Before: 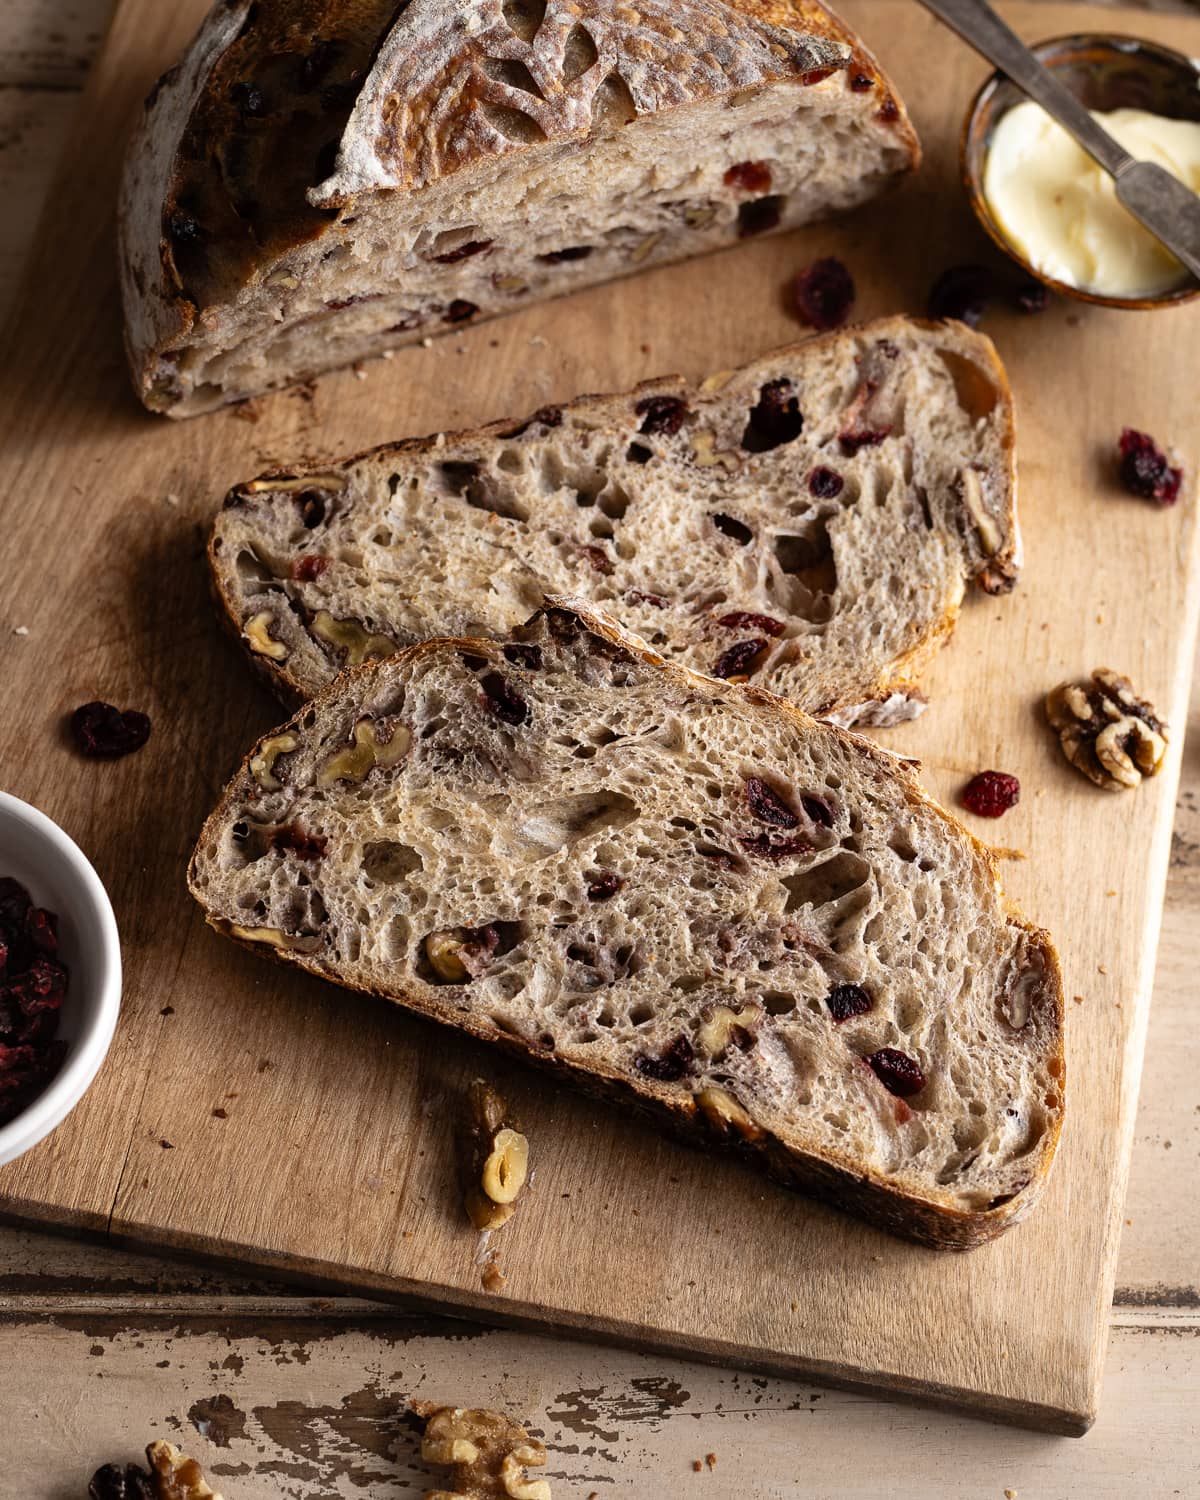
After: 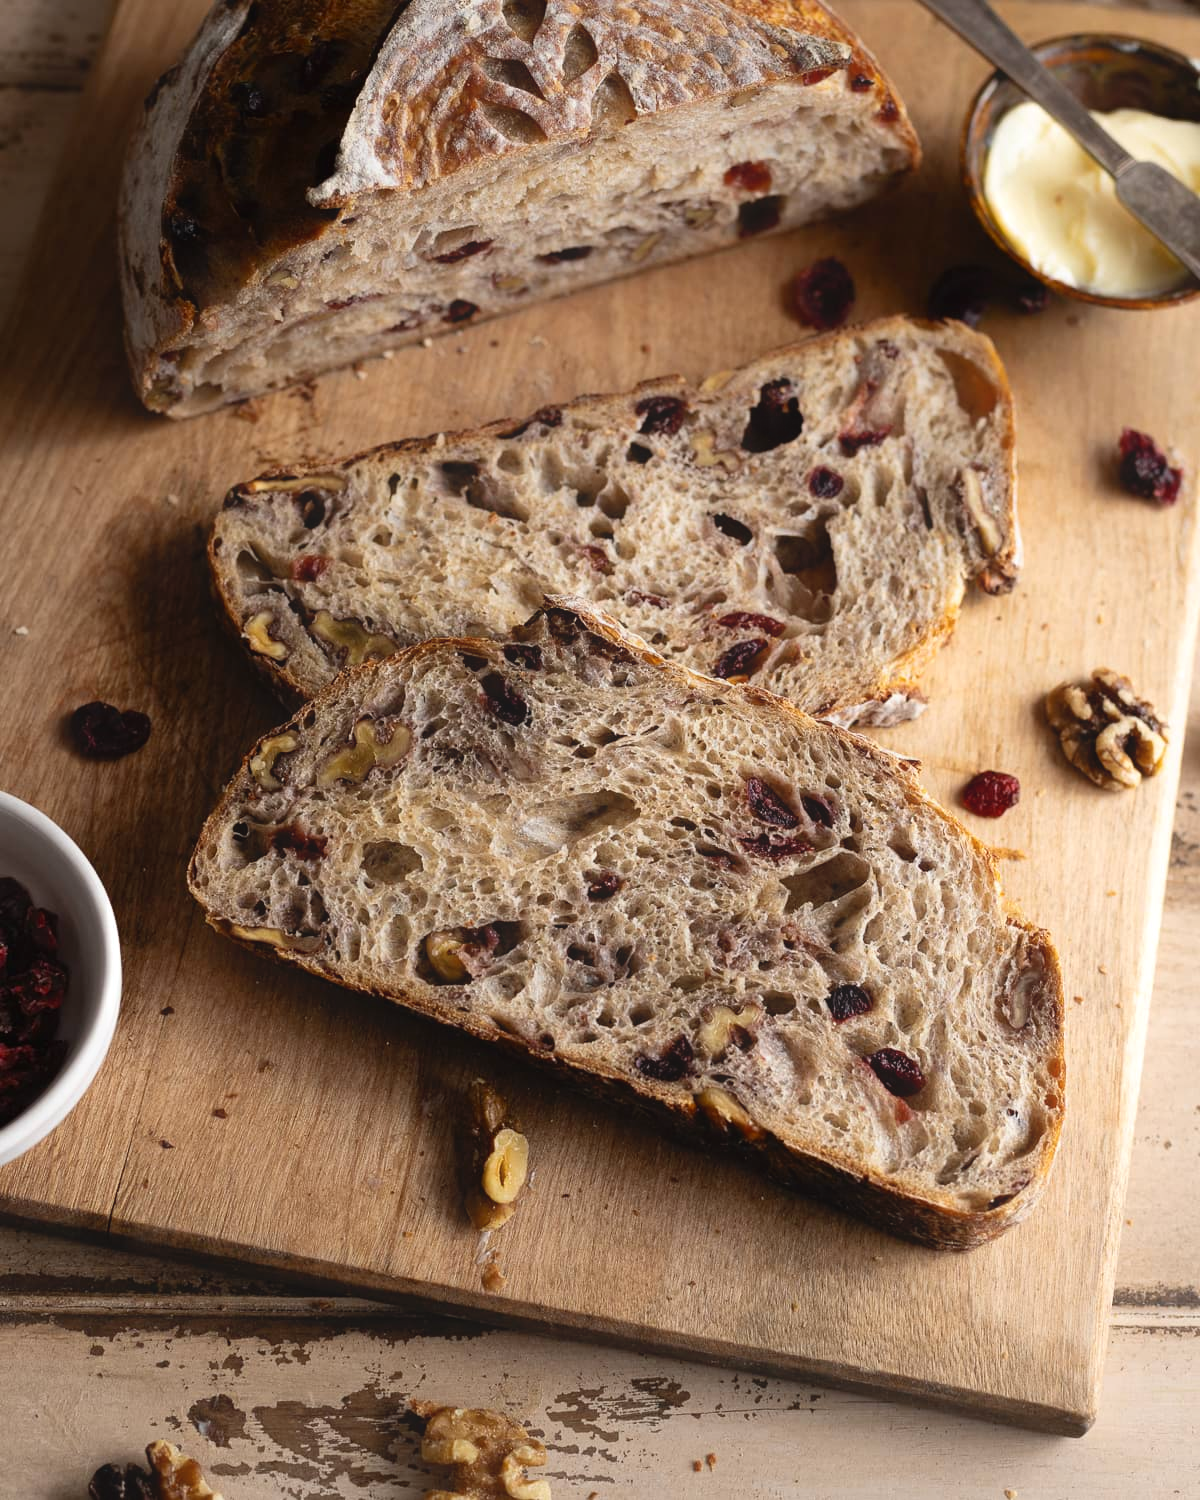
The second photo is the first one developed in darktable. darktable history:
contrast equalizer: y [[0.46, 0.454, 0.451, 0.451, 0.455, 0.46], [0.5 ×6], [0.5 ×6], [0 ×6], [0 ×6]]
exposure: exposure 0.15 EV, compensate highlight preservation false
